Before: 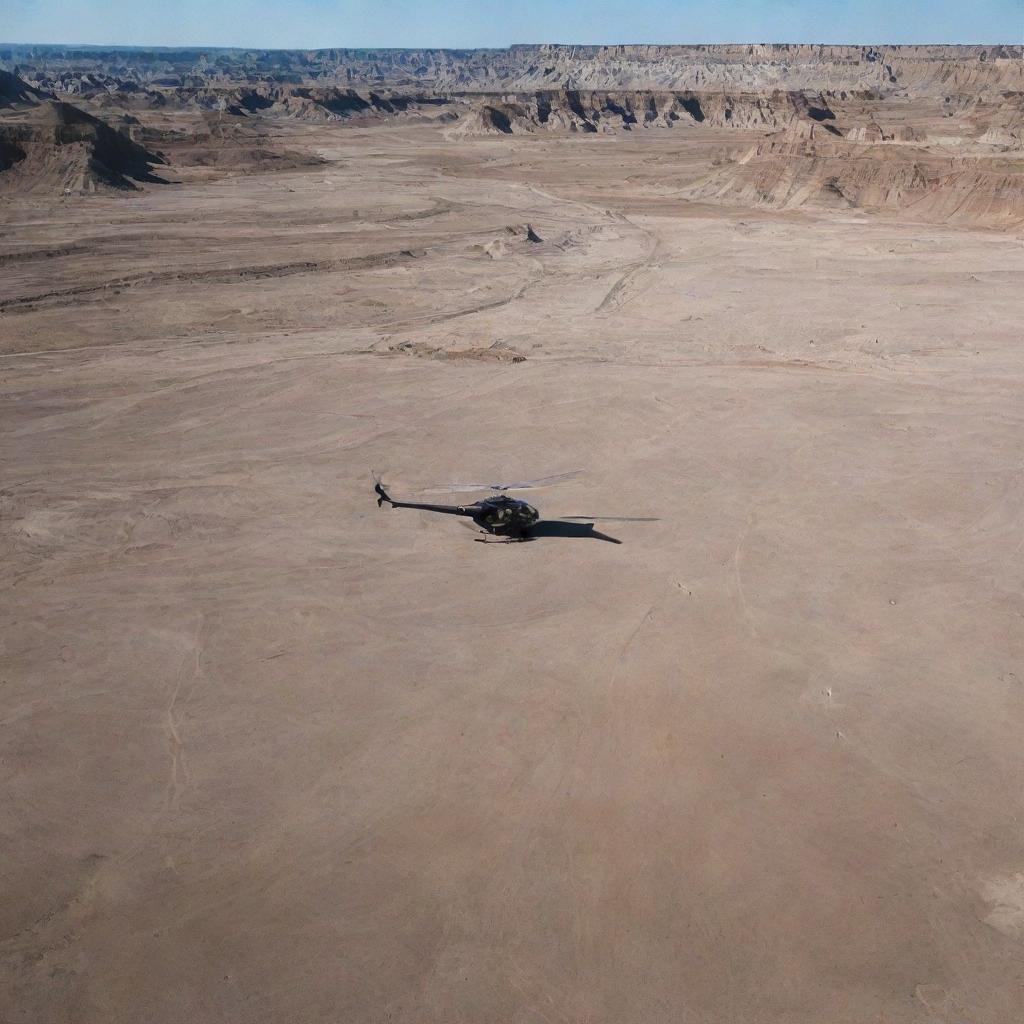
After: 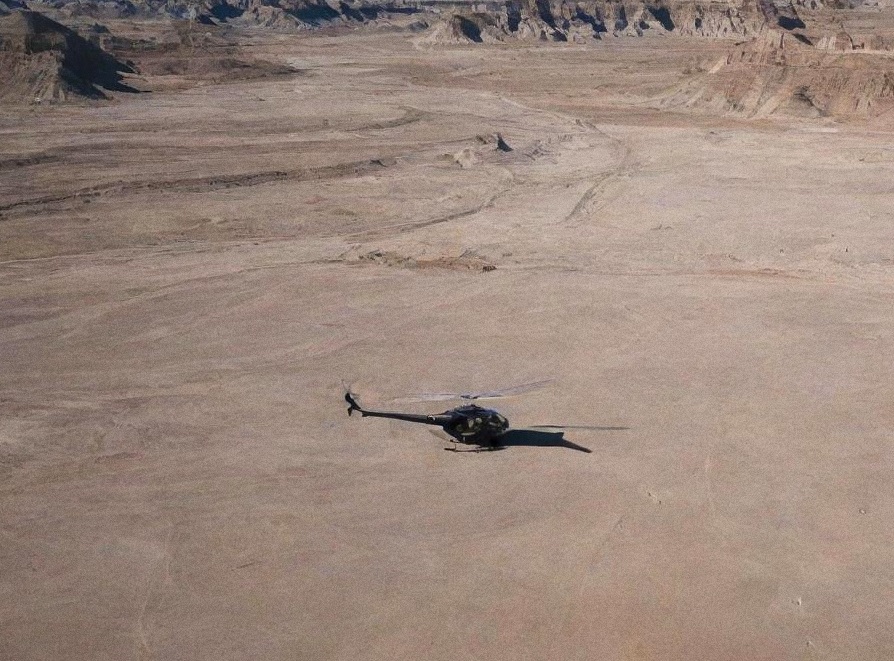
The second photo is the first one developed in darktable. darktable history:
crop: left 3.015%, top 8.969%, right 9.647%, bottom 26.457%
contrast brightness saturation: saturation 0.13
grain: on, module defaults
